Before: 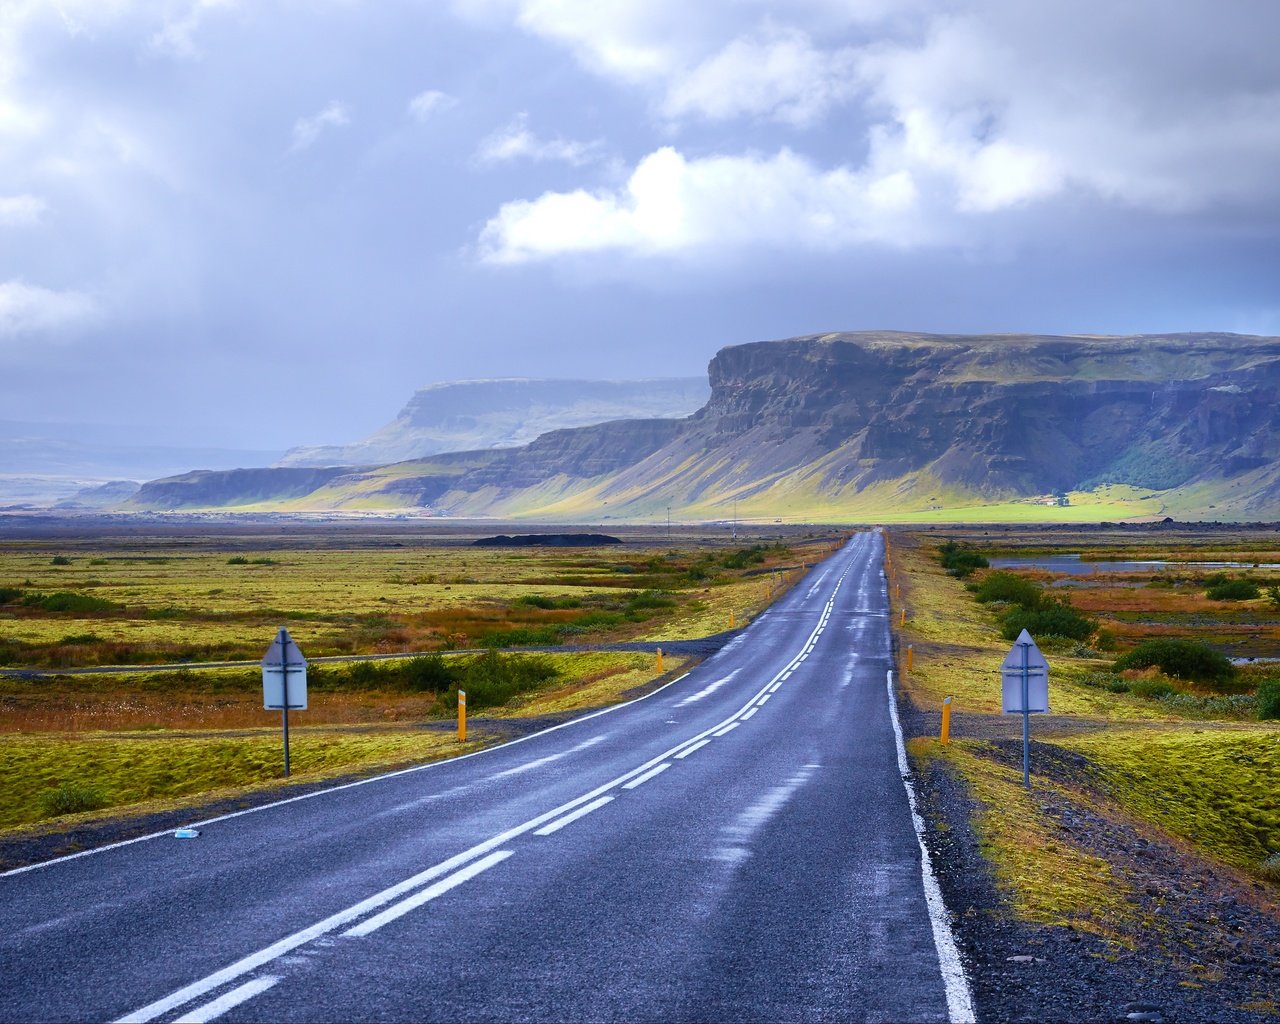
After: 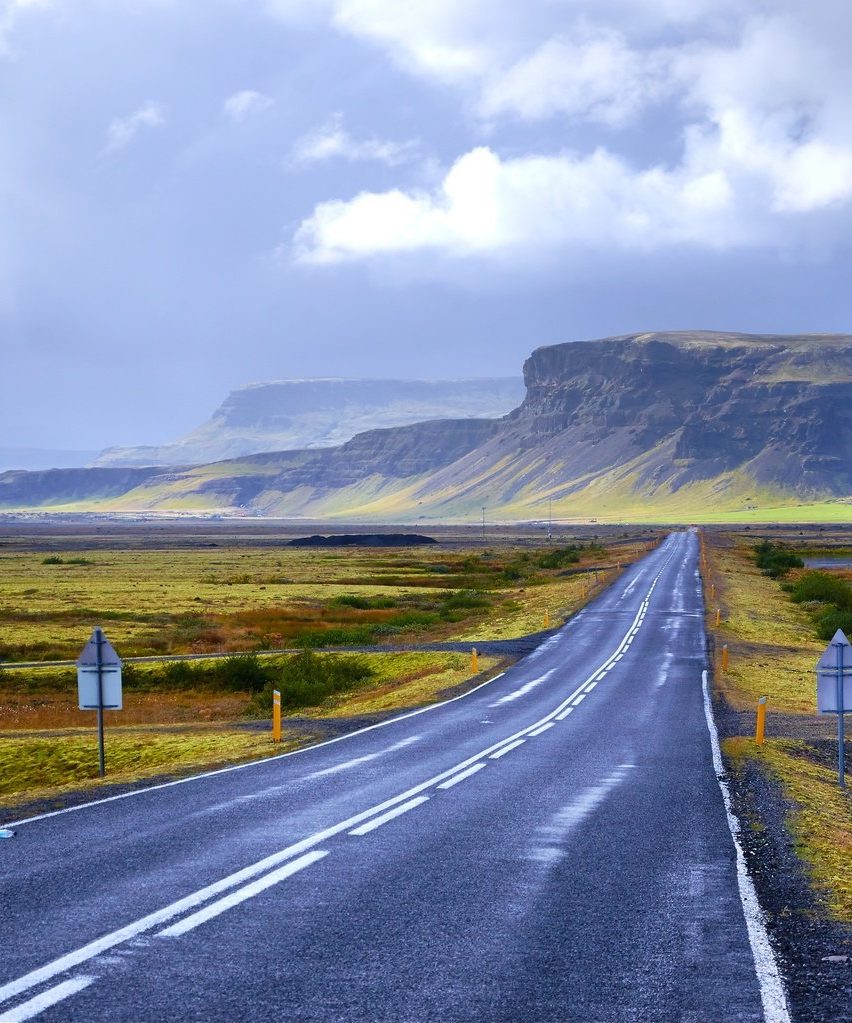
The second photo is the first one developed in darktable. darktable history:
crop and rotate: left 14.494%, right 18.874%
